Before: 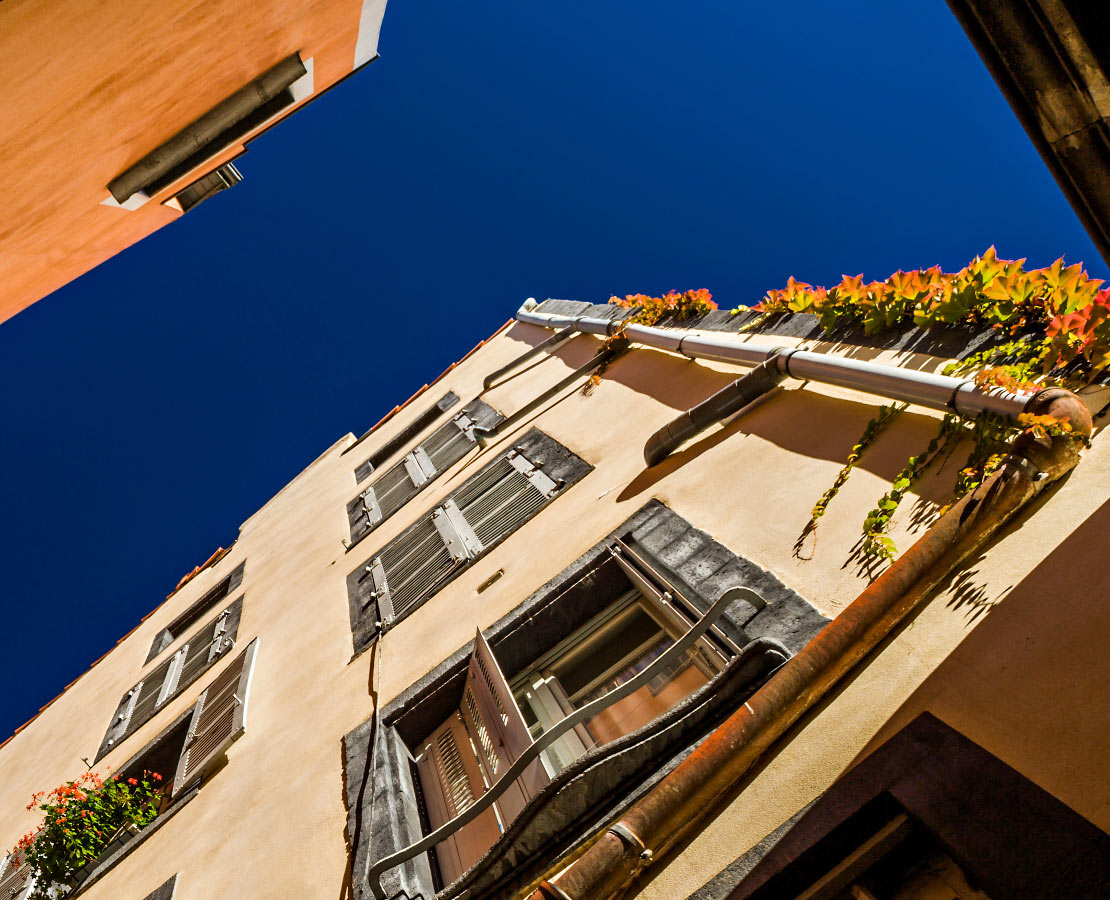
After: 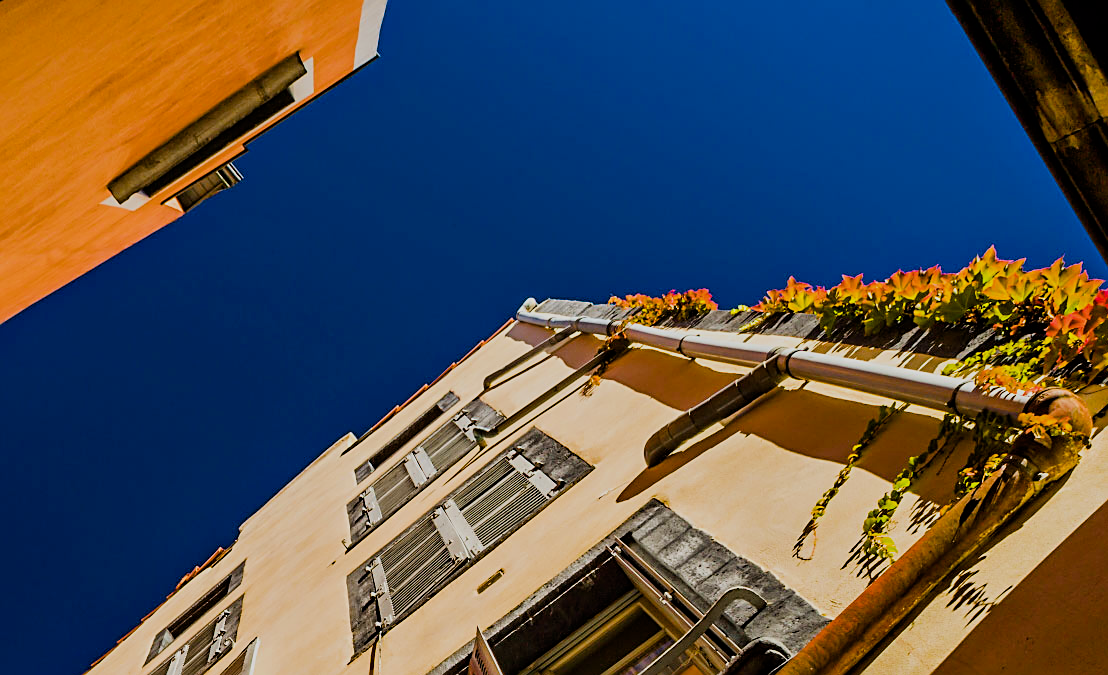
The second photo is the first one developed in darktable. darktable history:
crop: bottom 24.967%
filmic rgb: black relative exposure -16 EV, white relative exposure 6.12 EV, hardness 5.22
sharpen: on, module defaults
color balance rgb: perceptual saturation grading › global saturation 30%, global vibrance 20%
